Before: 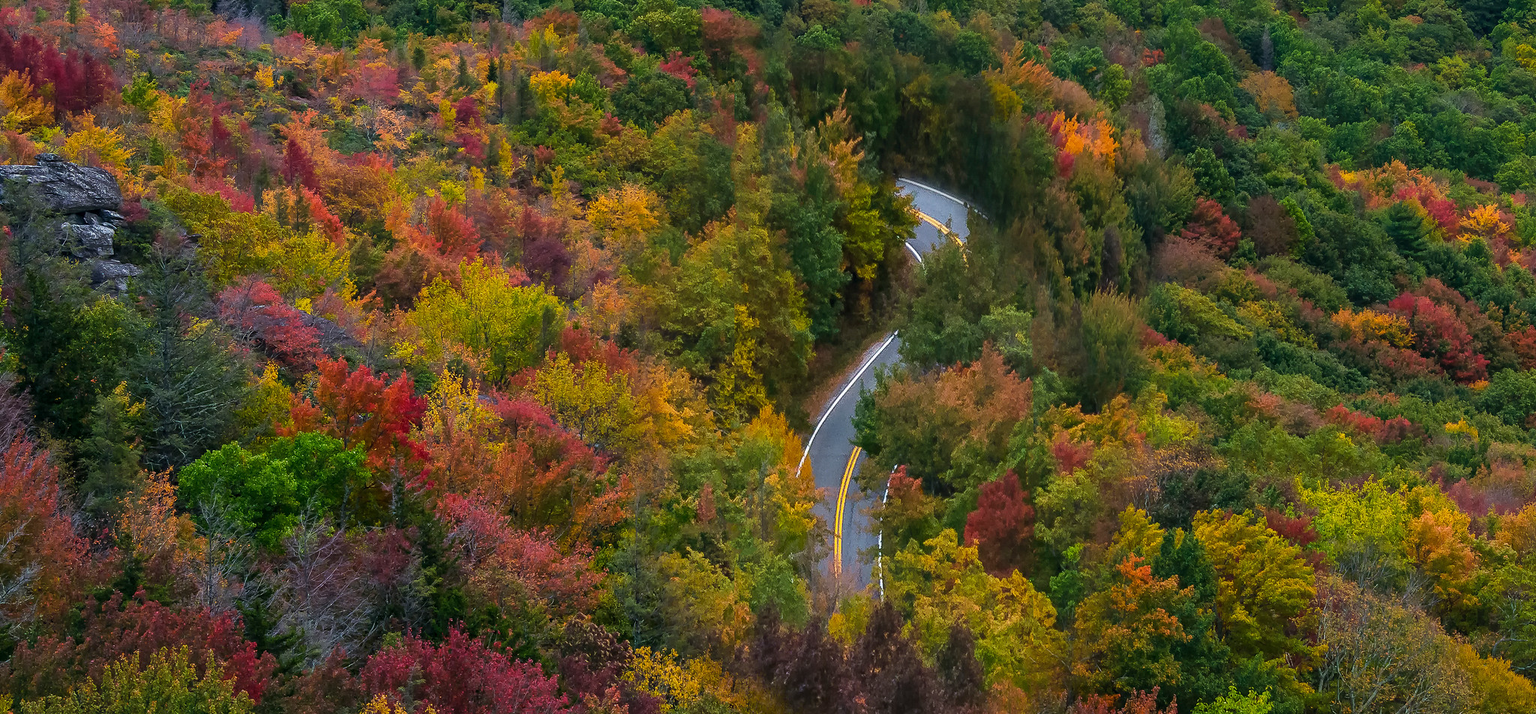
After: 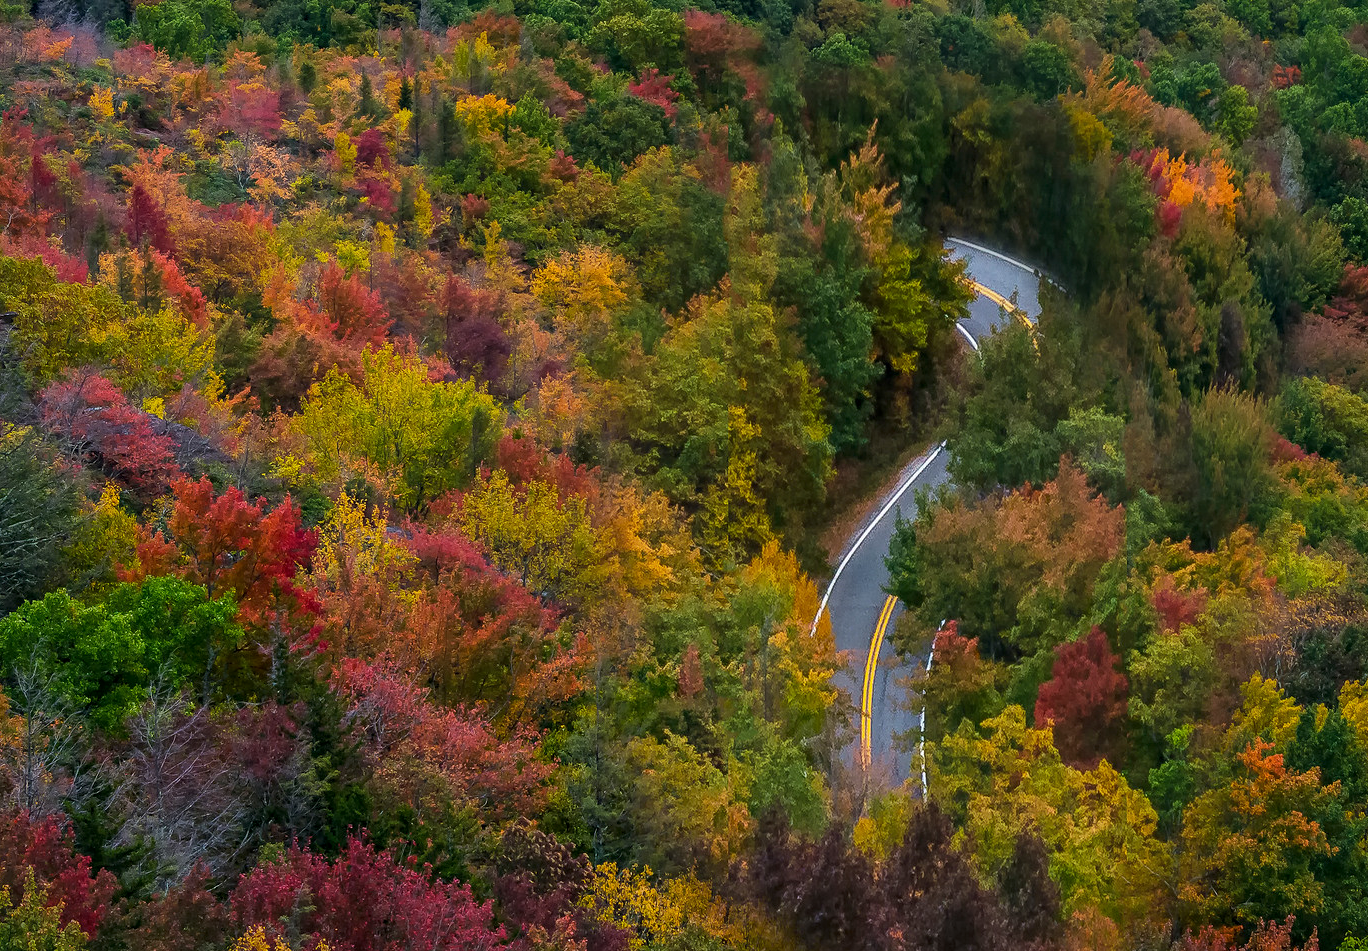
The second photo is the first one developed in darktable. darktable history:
local contrast: highlights 104%, shadows 98%, detail 120%, midtone range 0.2
shadows and highlights: shadows -20.2, white point adjustment -2.02, highlights -34.84
crop and rotate: left 12.264%, right 20.897%
